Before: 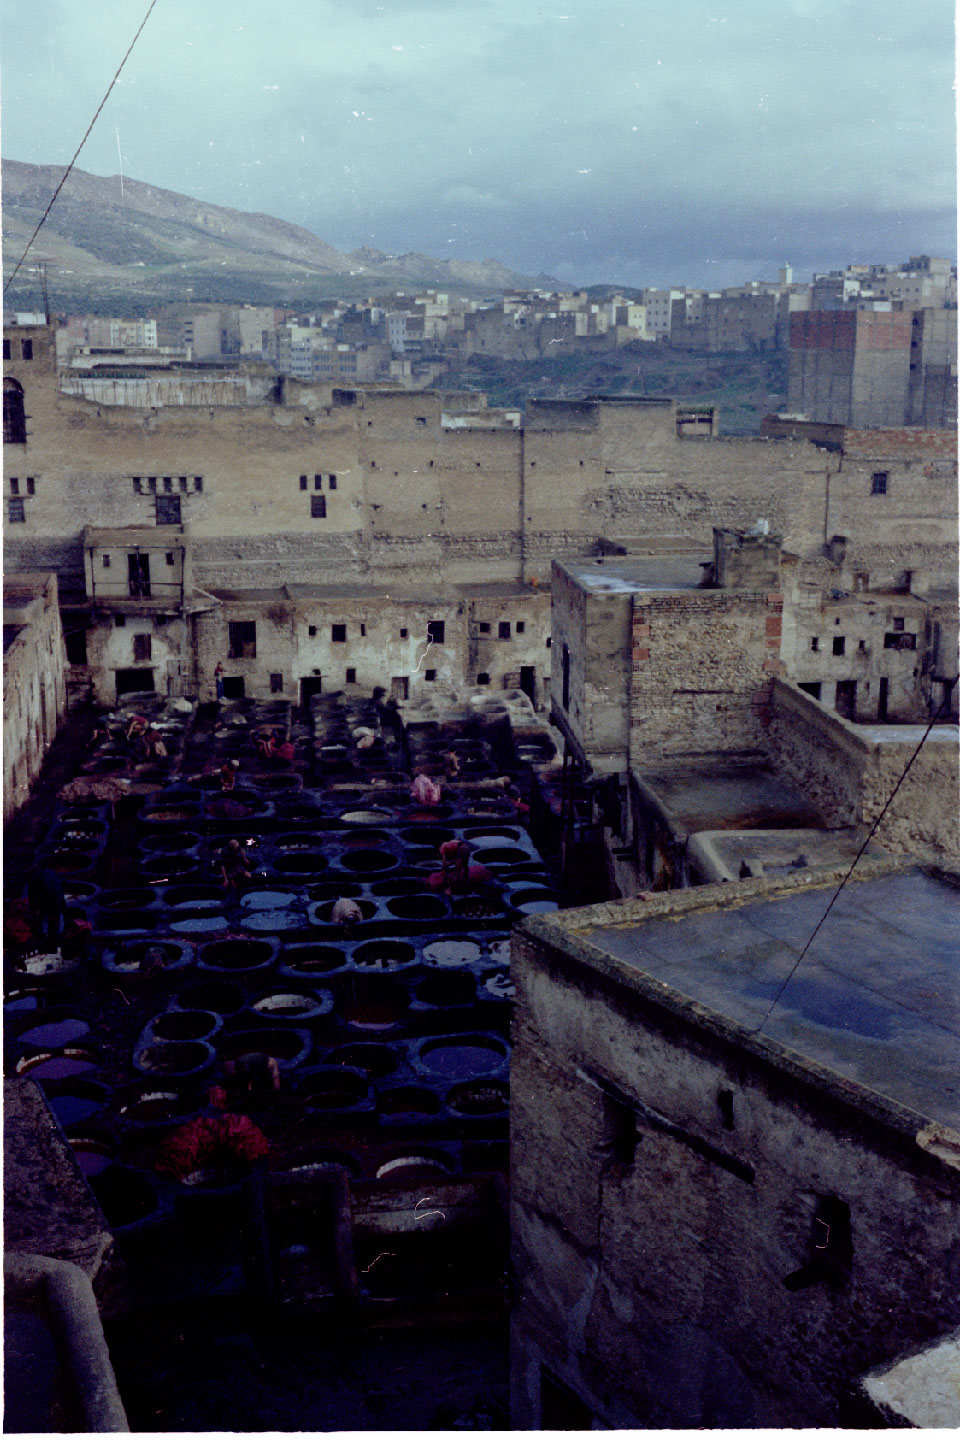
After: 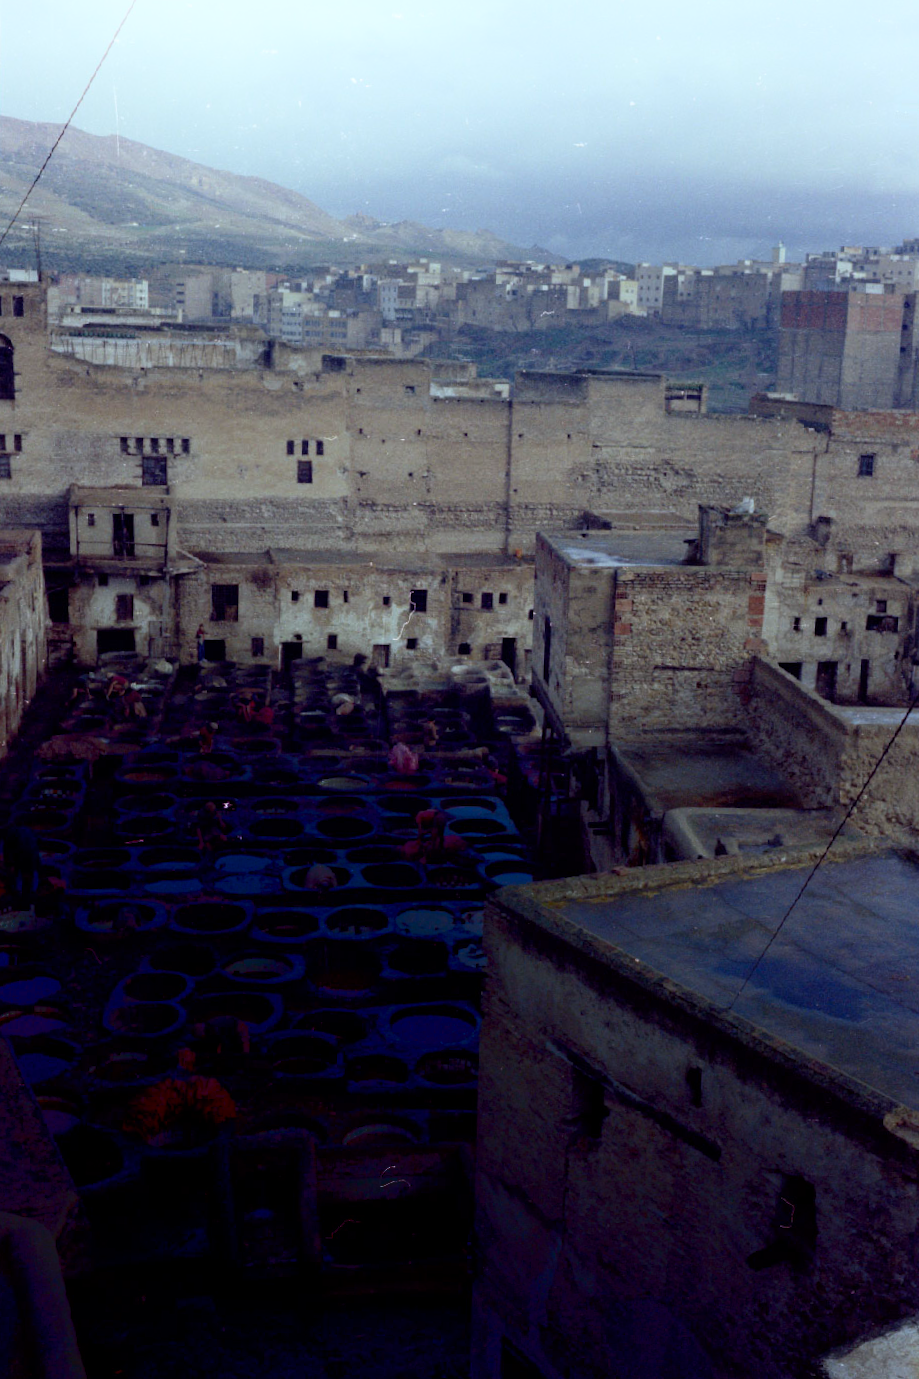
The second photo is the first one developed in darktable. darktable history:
white balance: red 0.983, blue 1.036
crop and rotate: angle -1.69°
shadows and highlights: shadows -54.3, highlights 86.09, soften with gaussian
